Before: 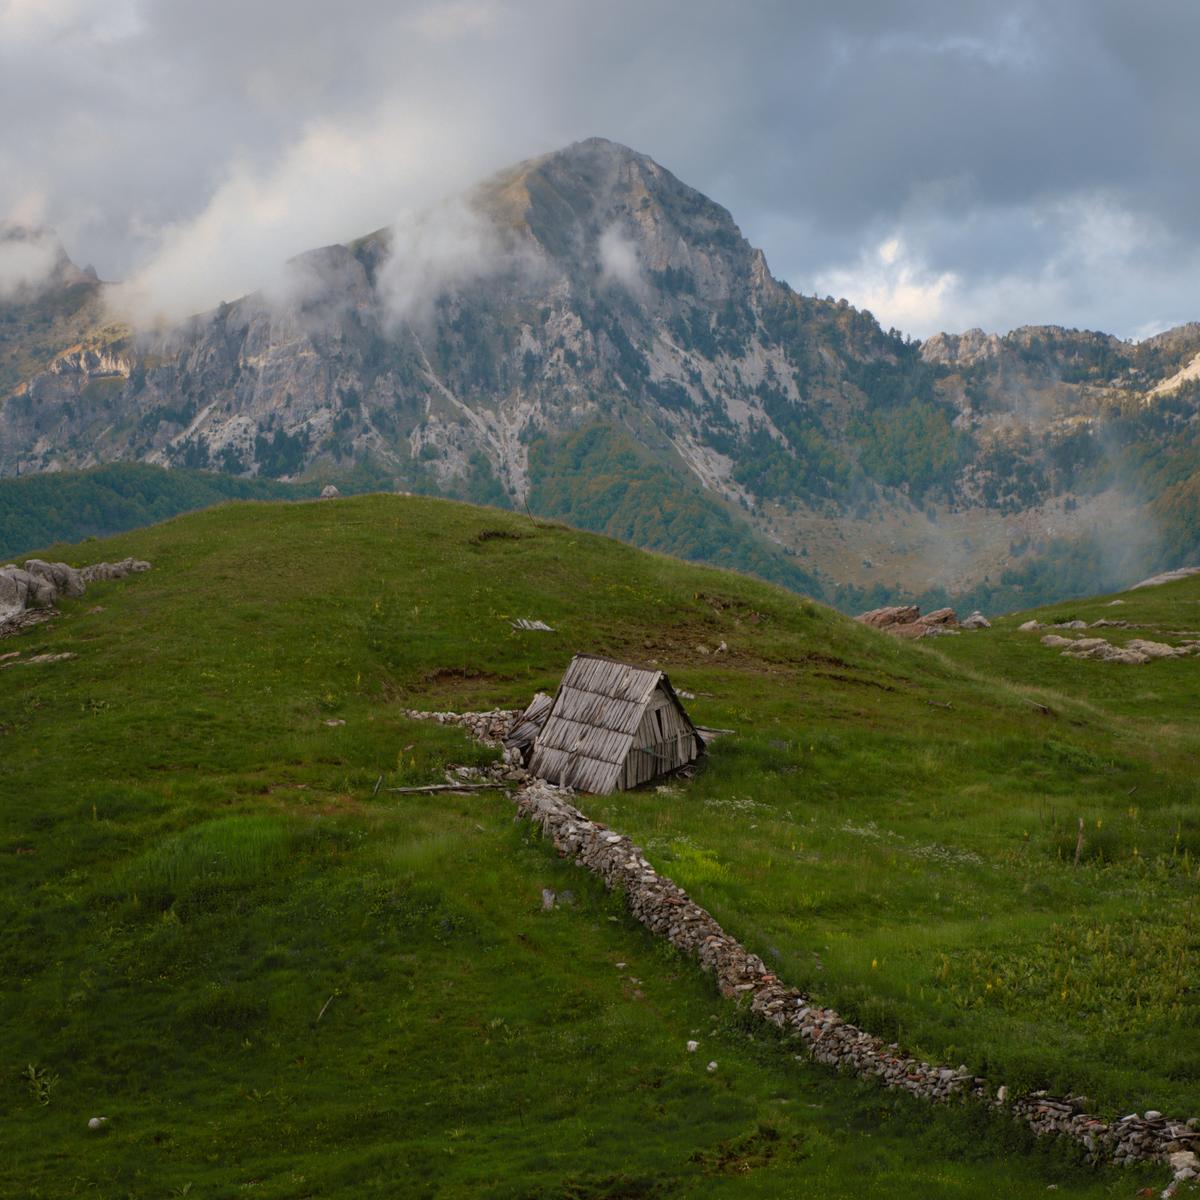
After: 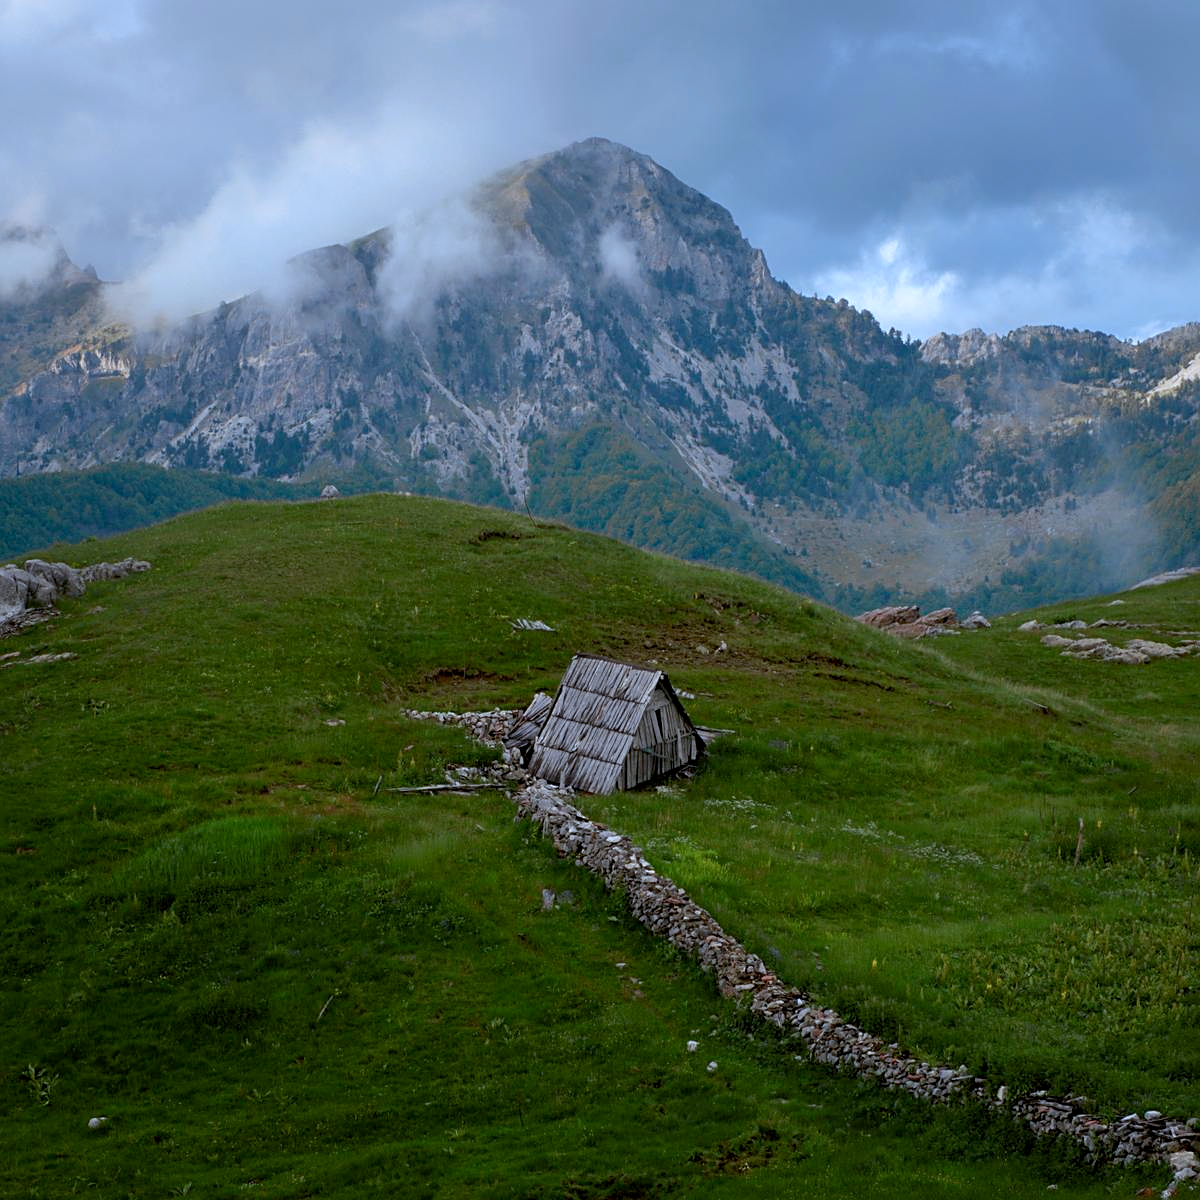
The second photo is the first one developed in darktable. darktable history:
exposure: black level correction 0.007, compensate highlight preservation false
levels: black 8.57%
sharpen: on, module defaults
color calibration: illuminant custom, x 0.389, y 0.387, temperature 3840.84 K
